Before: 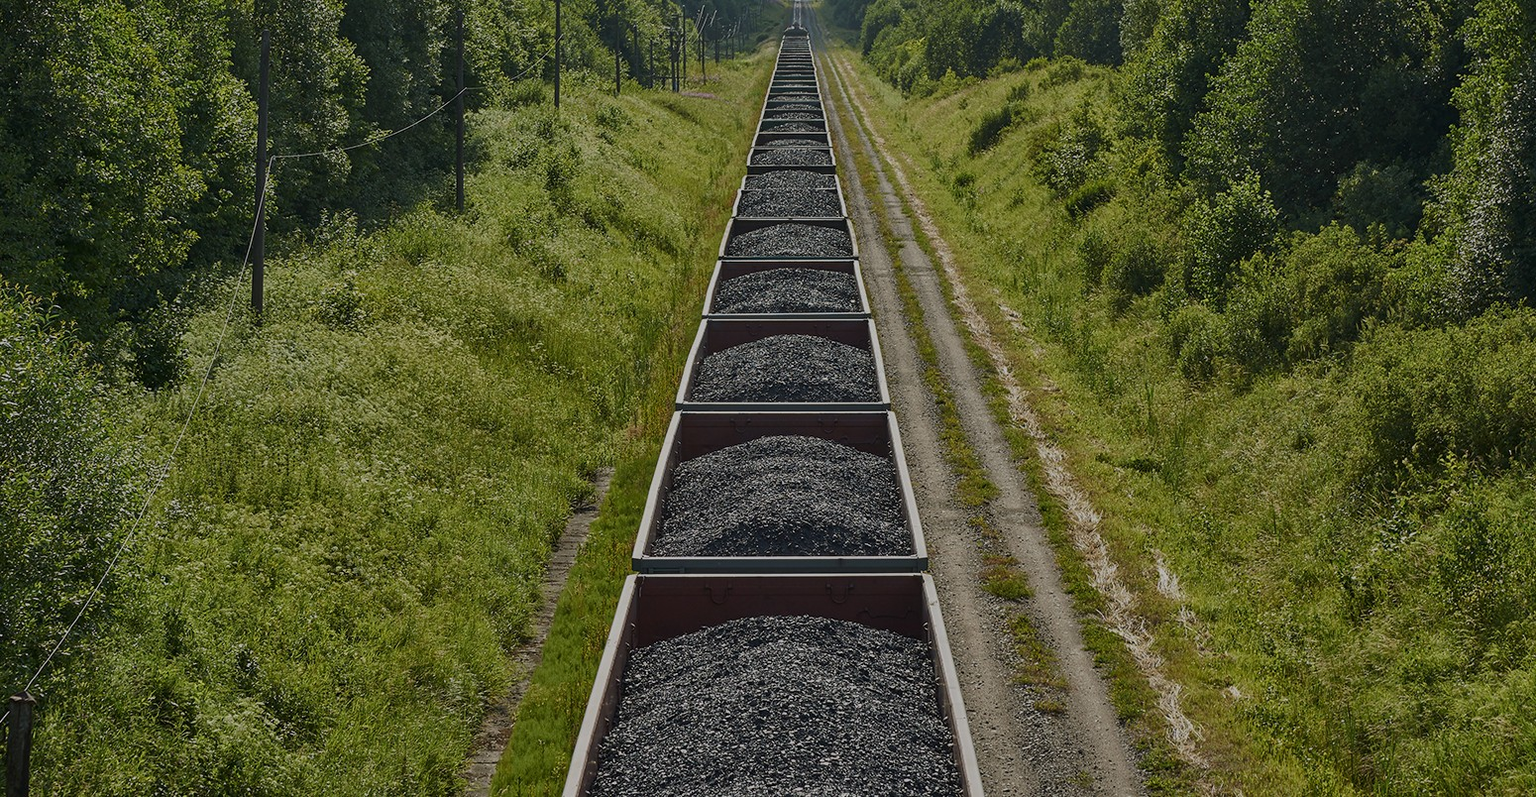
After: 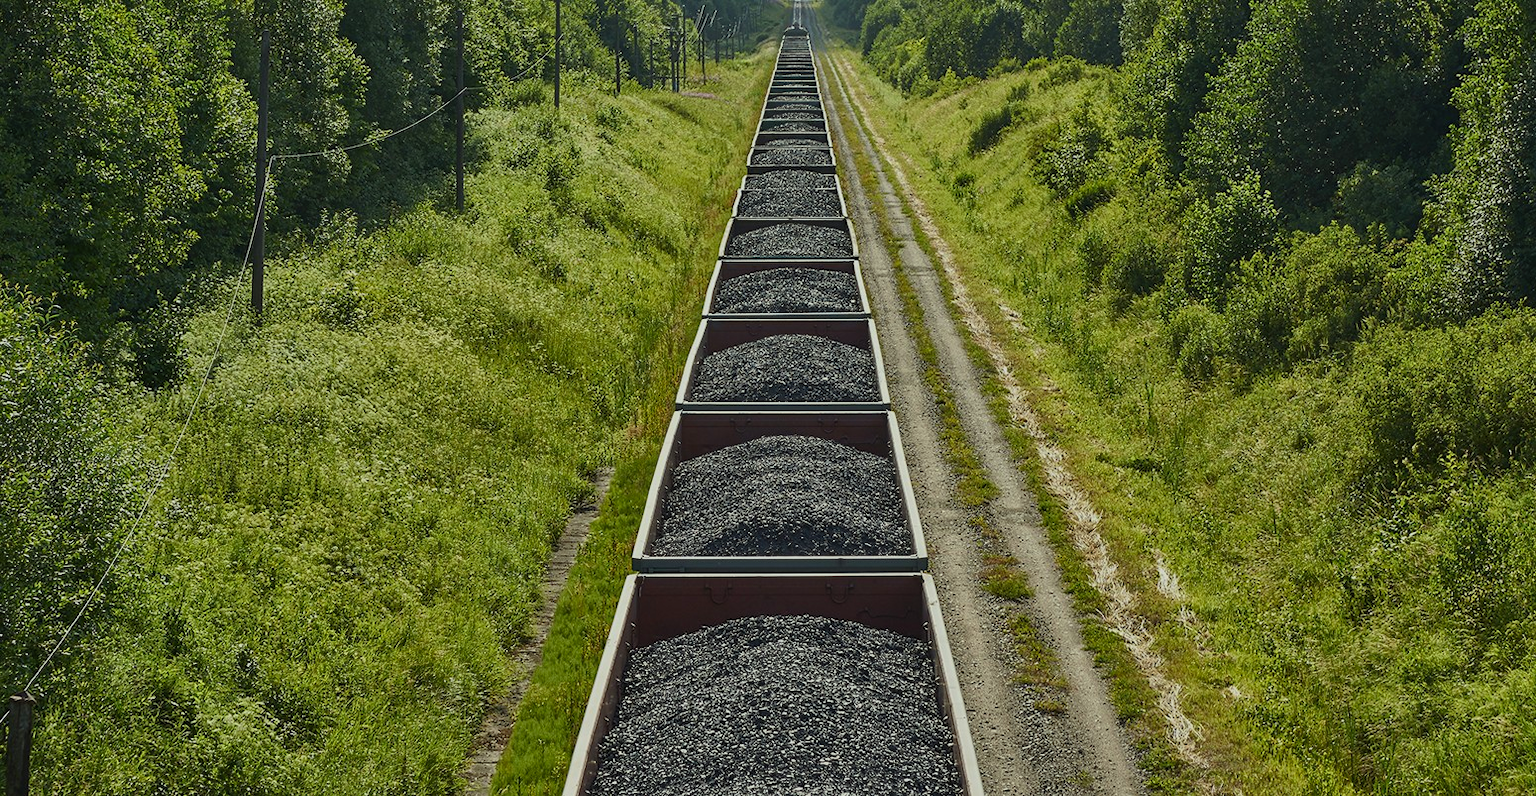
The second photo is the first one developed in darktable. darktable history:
contrast brightness saturation: contrast 0.204, brightness 0.156, saturation 0.225
color correction: highlights a* -4.85, highlights b* 5.05, saturation 0.966
